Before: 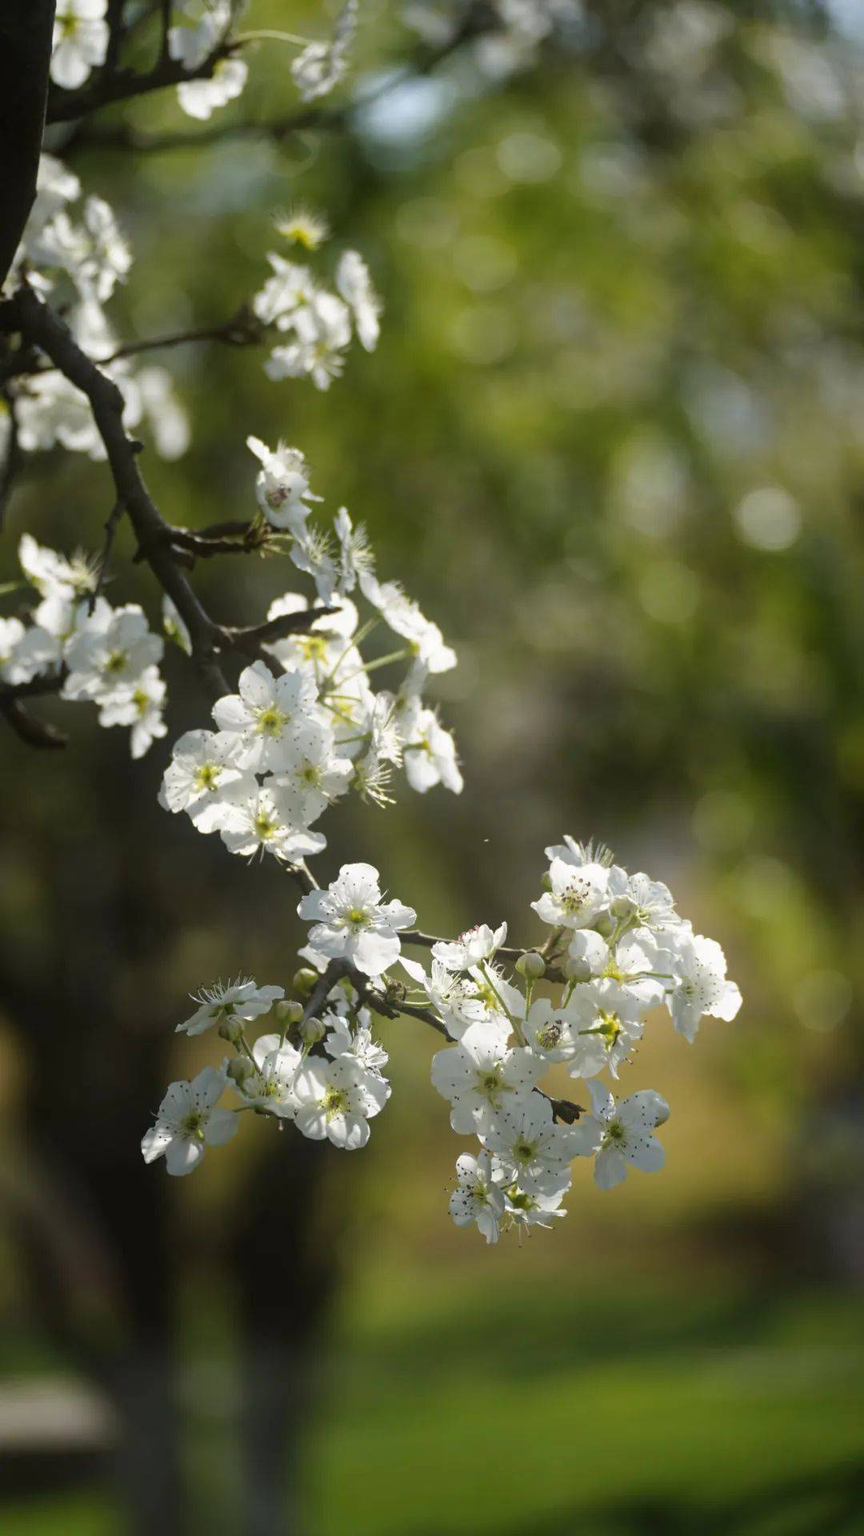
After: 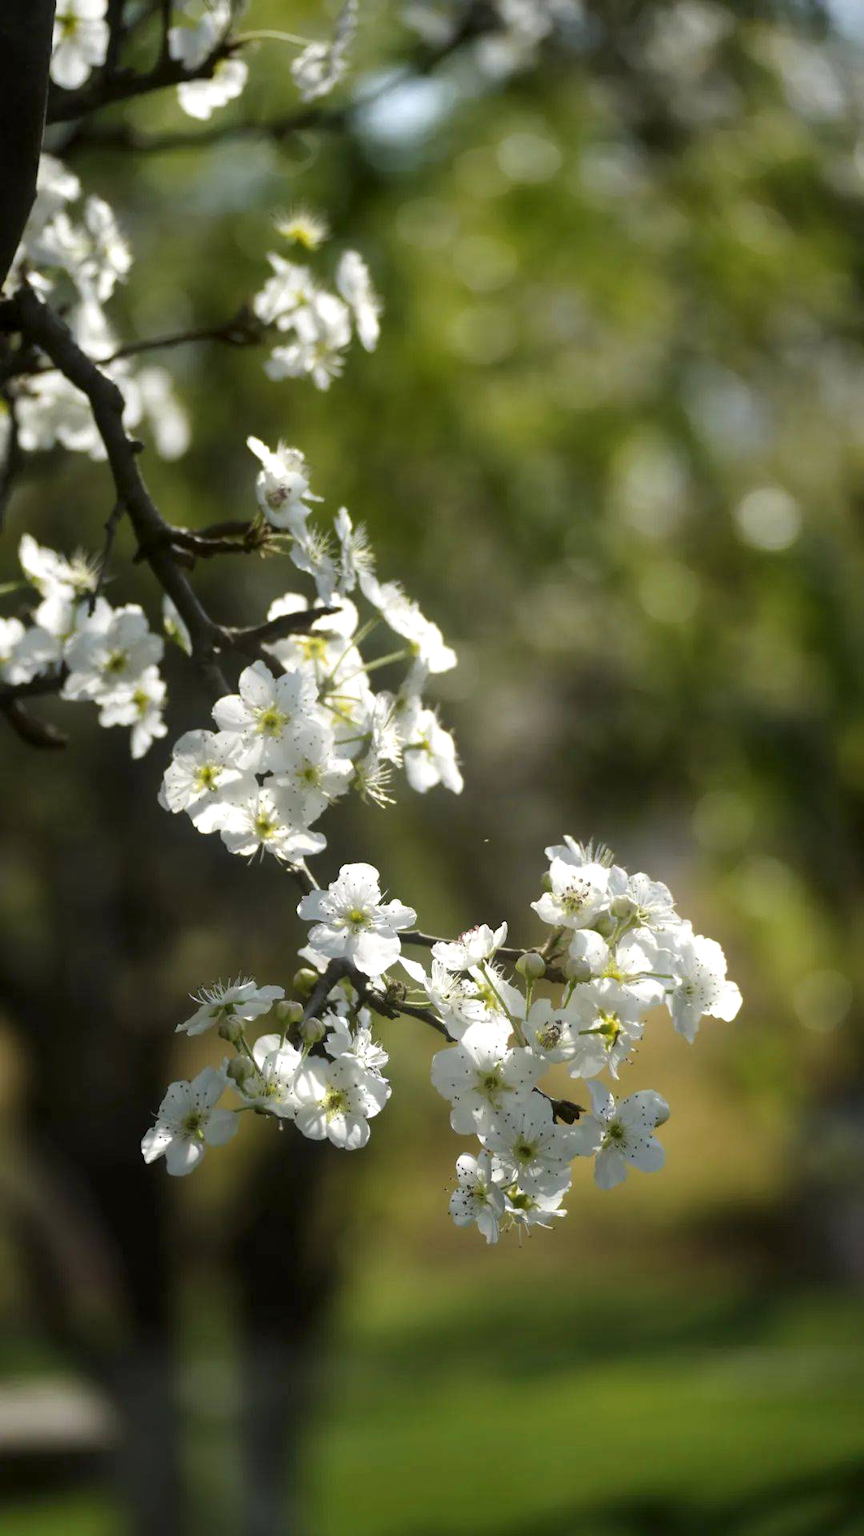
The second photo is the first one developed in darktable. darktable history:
contrast equalizer: octaves 7, y [[0.514, 0.573, 0.581, 0.508, 0.5, 0.5], [0.5 ×6], [0.5 ×6], [0 ×6], [0 ×6]], mix 0.746
